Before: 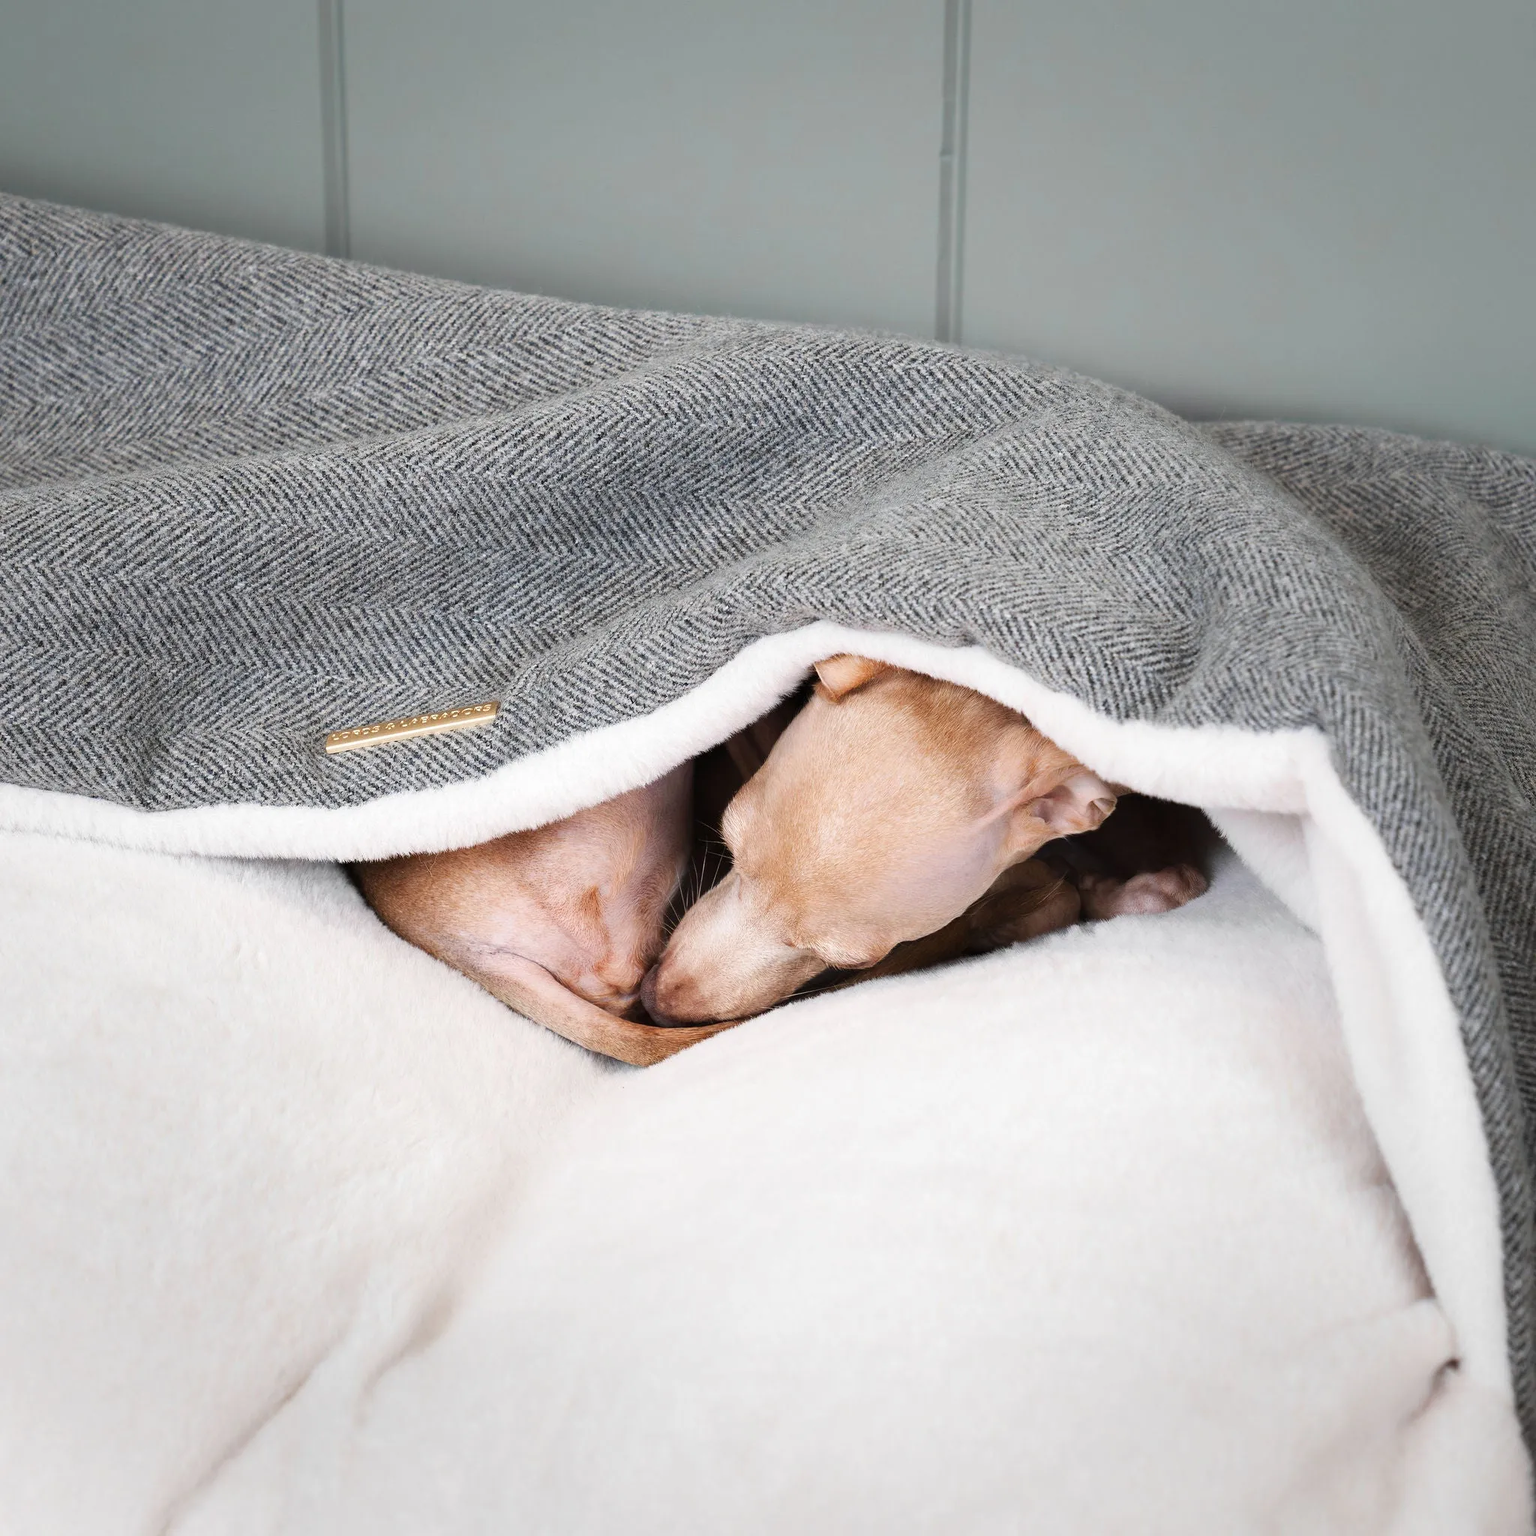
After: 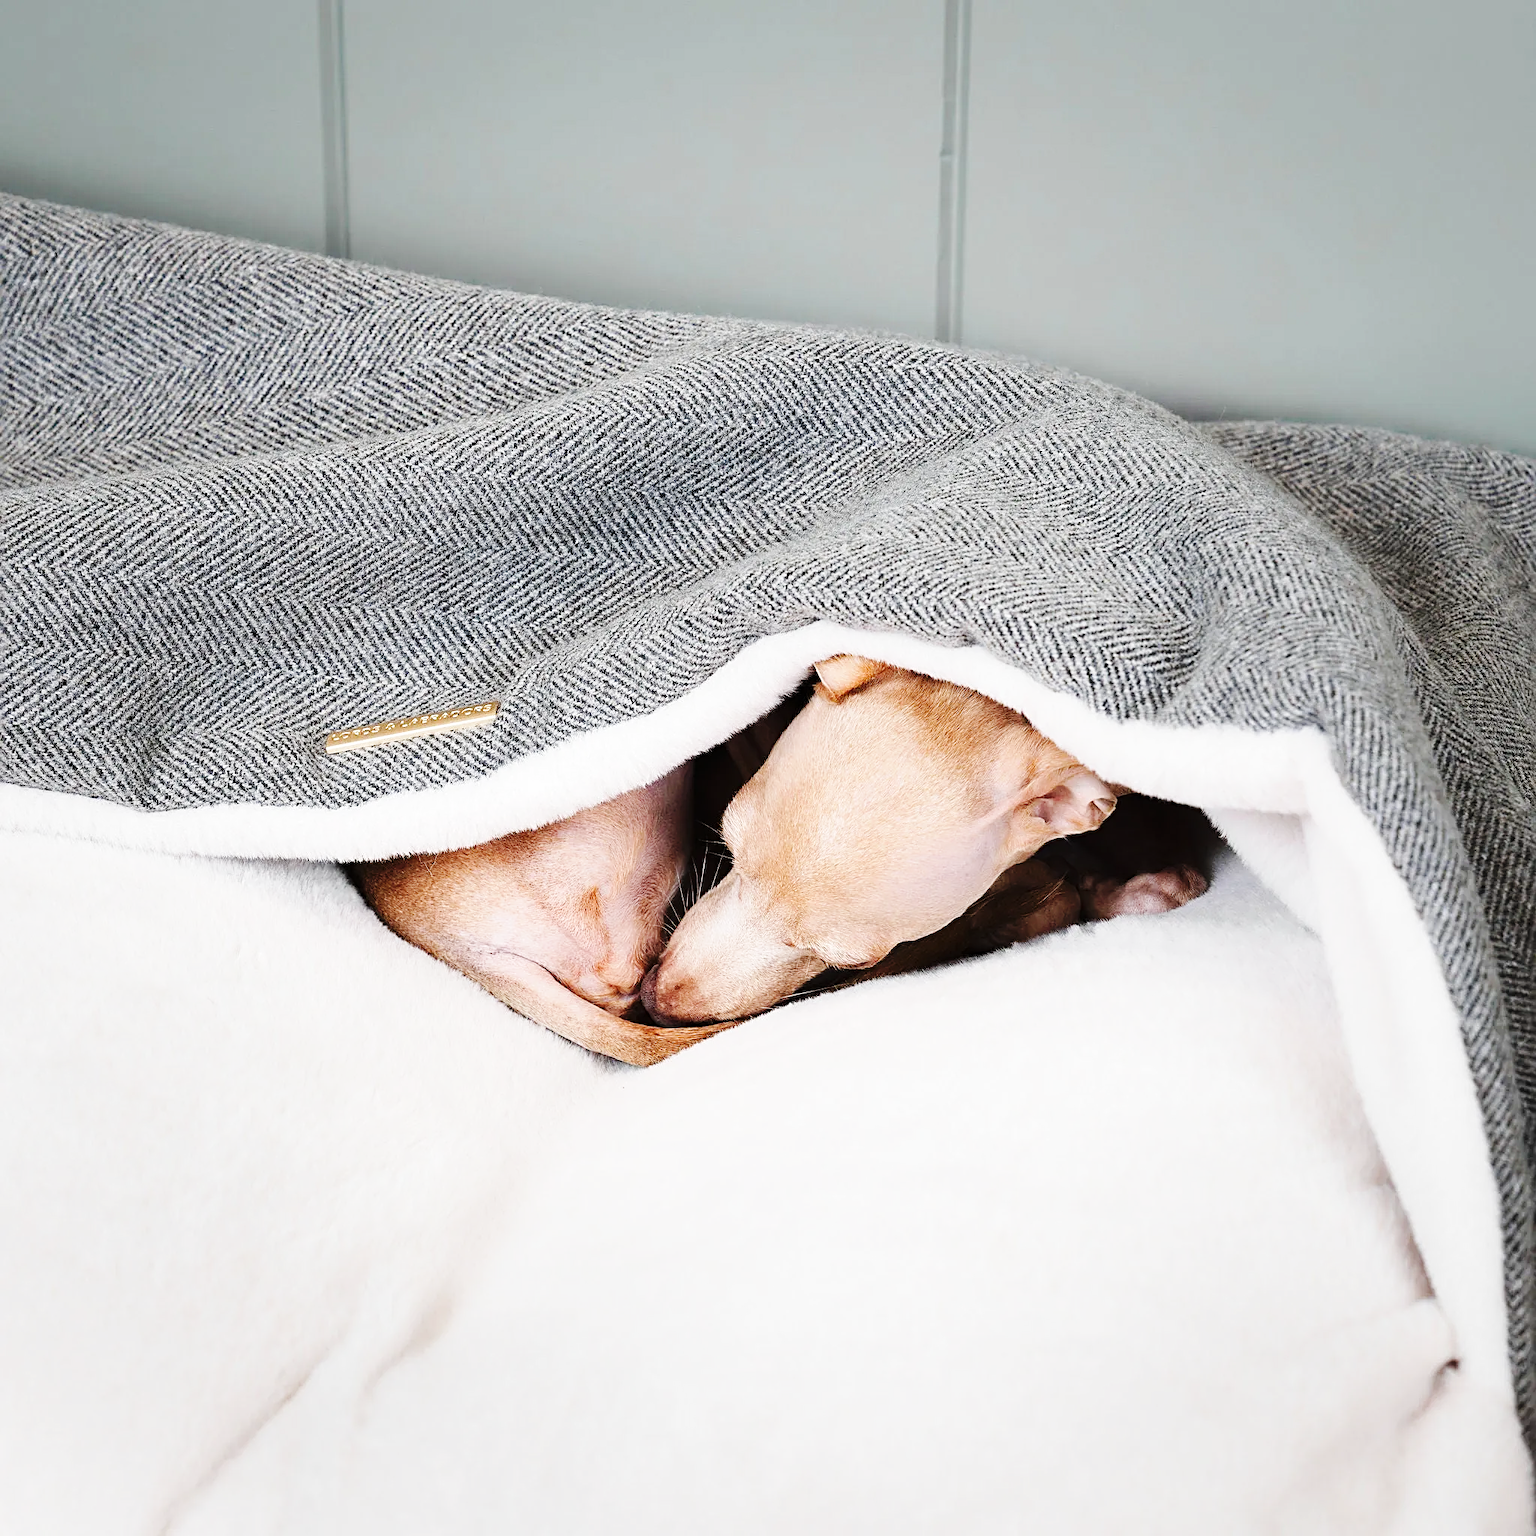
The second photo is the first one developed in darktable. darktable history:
sharpen: radius 2.544, amount 0.637
base curve: curves: ch0 [(0, 0) (0.036, 0.025) (0.121, 0.166) (0.206, 0.329) (0.605, 0.79) (1, 1)], preserve colors none
